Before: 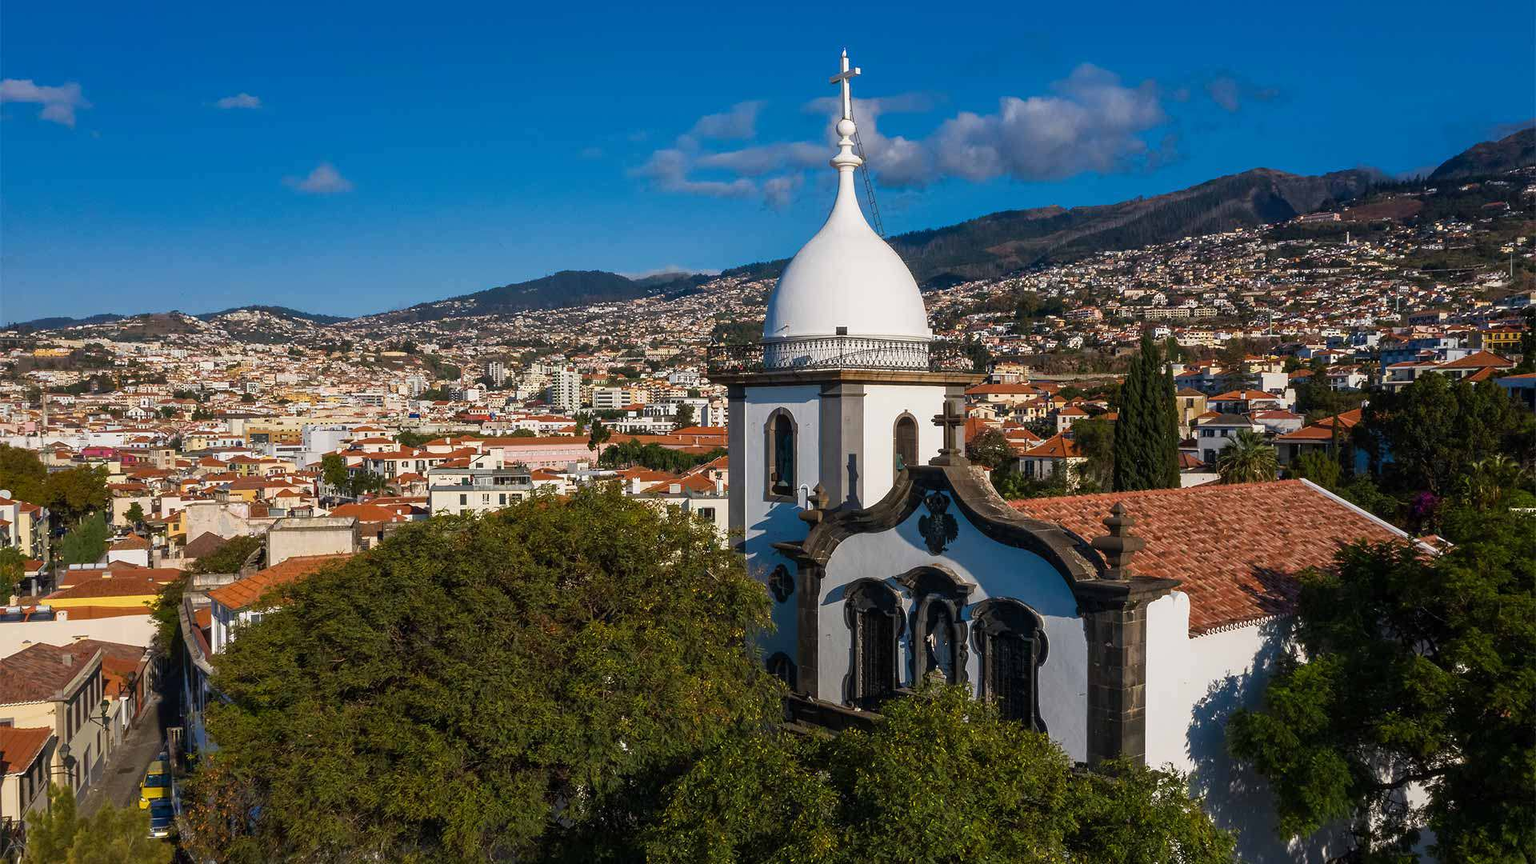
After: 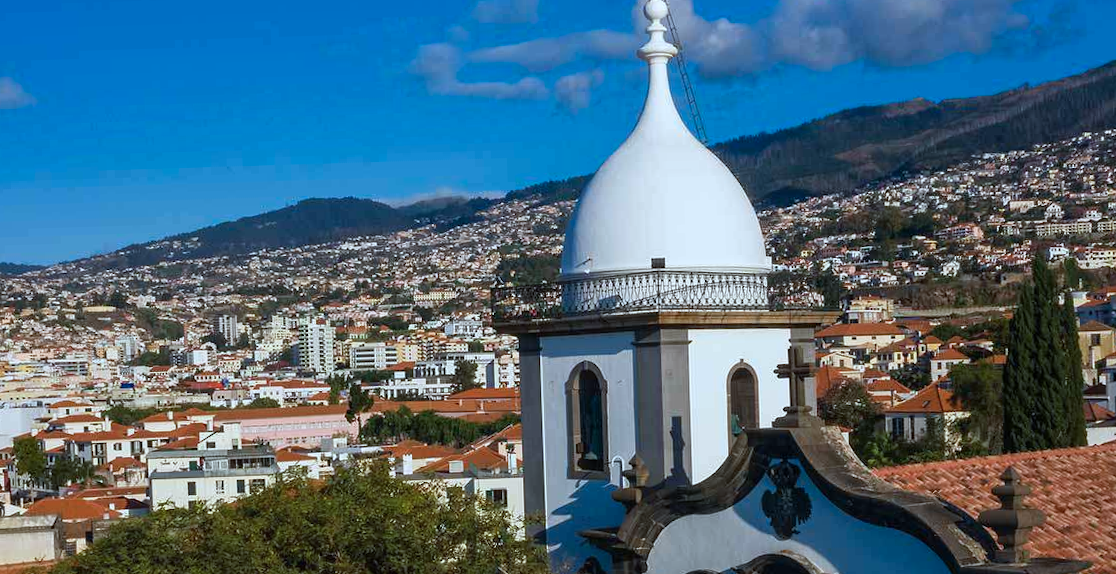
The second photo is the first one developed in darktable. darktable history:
crop: left 20.932%, top 15.471%, right 21.848%, bottom 34.081%
rotate and perspective: rotation -1.77°, lens shift (horizontal) 0.004, automatic cropping off
color calibration: illuminant F (fluorescent), F source F9 (Cool White Deluxe 4150 K) – high CRI, x 0.374, y 0.373, temperature 4158.34 K
